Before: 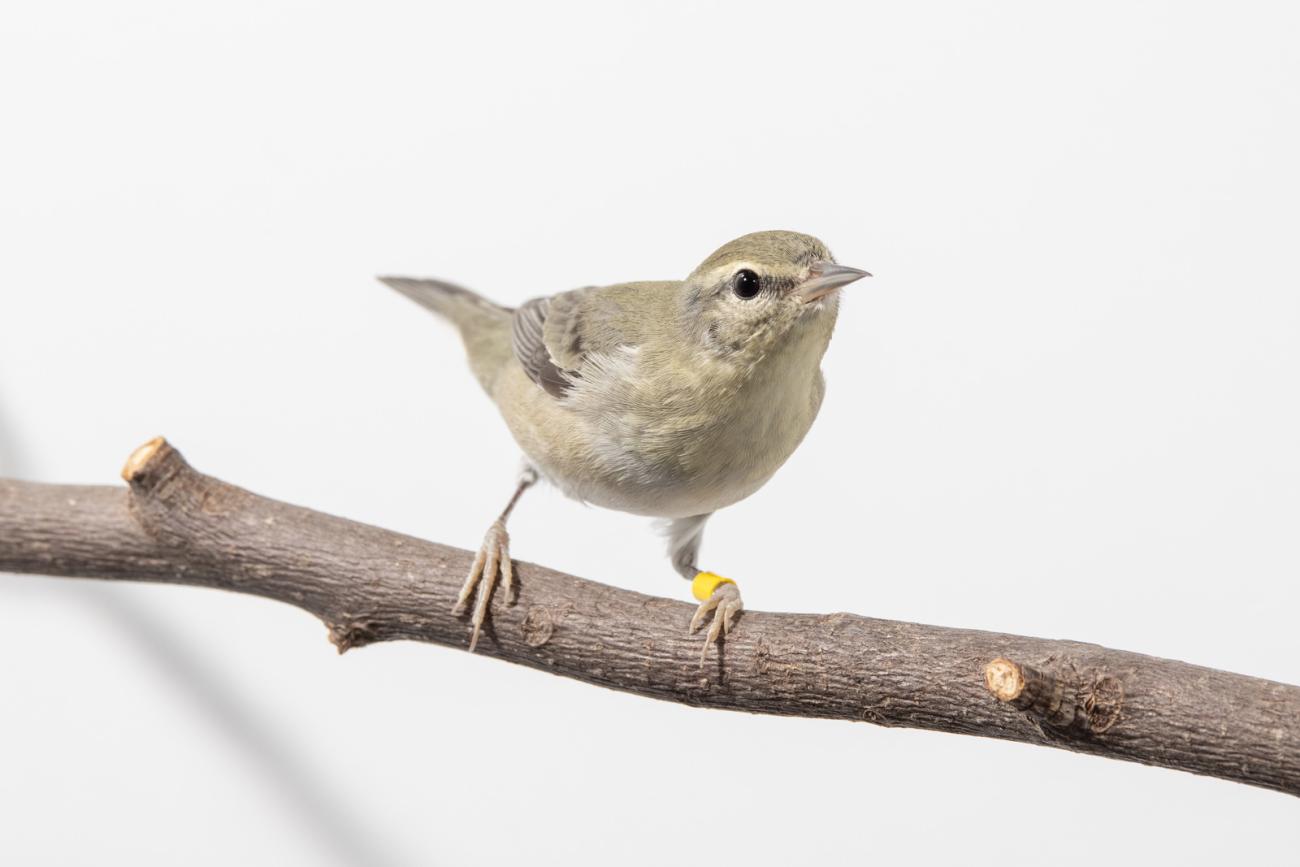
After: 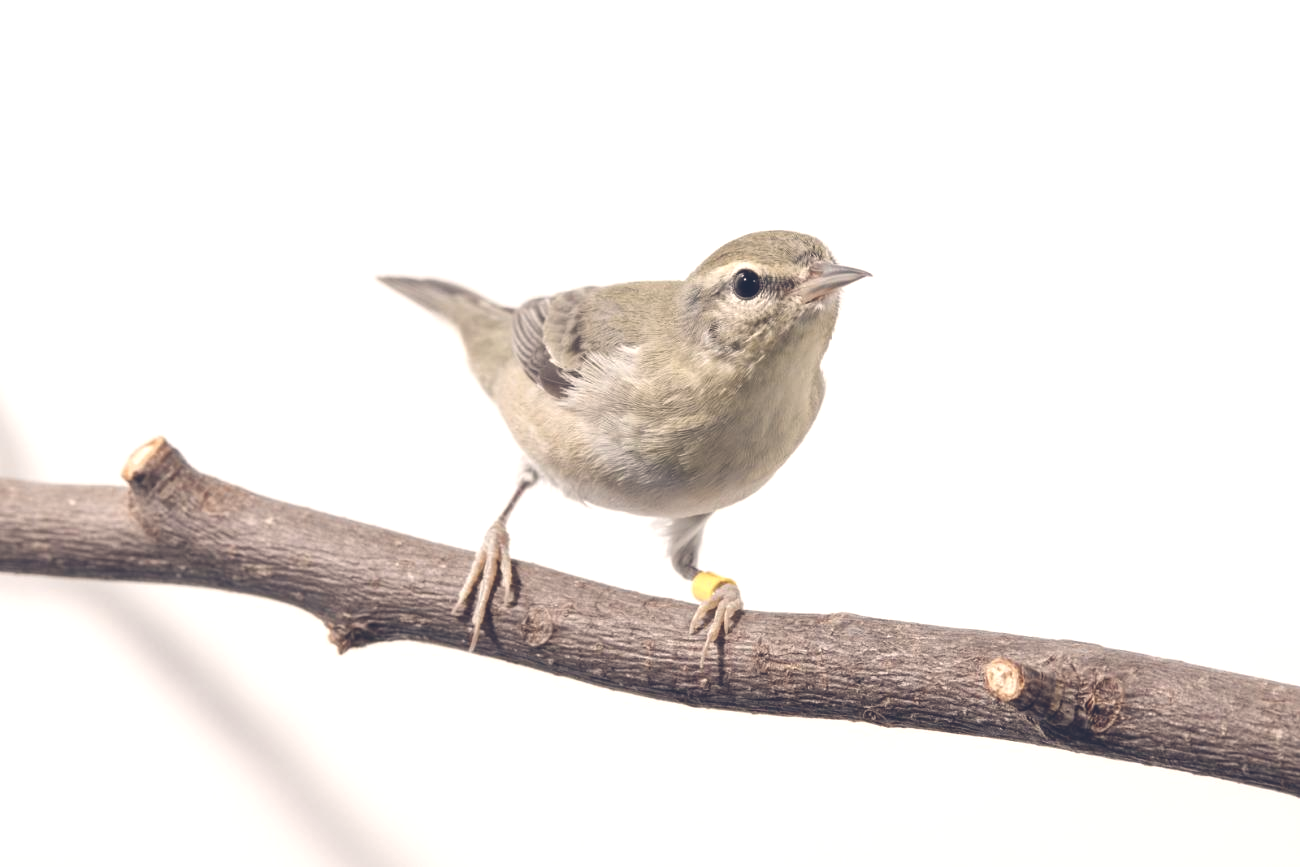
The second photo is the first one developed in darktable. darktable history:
exposure: black level correction -0.028, compensate highlight preservation false
color balance rgb: highlights gain › chroma 2.94%, highlights gain › hue 60.57°, global offset › chroma 0.25%, global offset › hue 256.52°, perceptual saturation grading › global saturation 20%, perceptual saturation grading › highlights -50%, perceptual saturation grading › shadows 30%, contrast 15%
